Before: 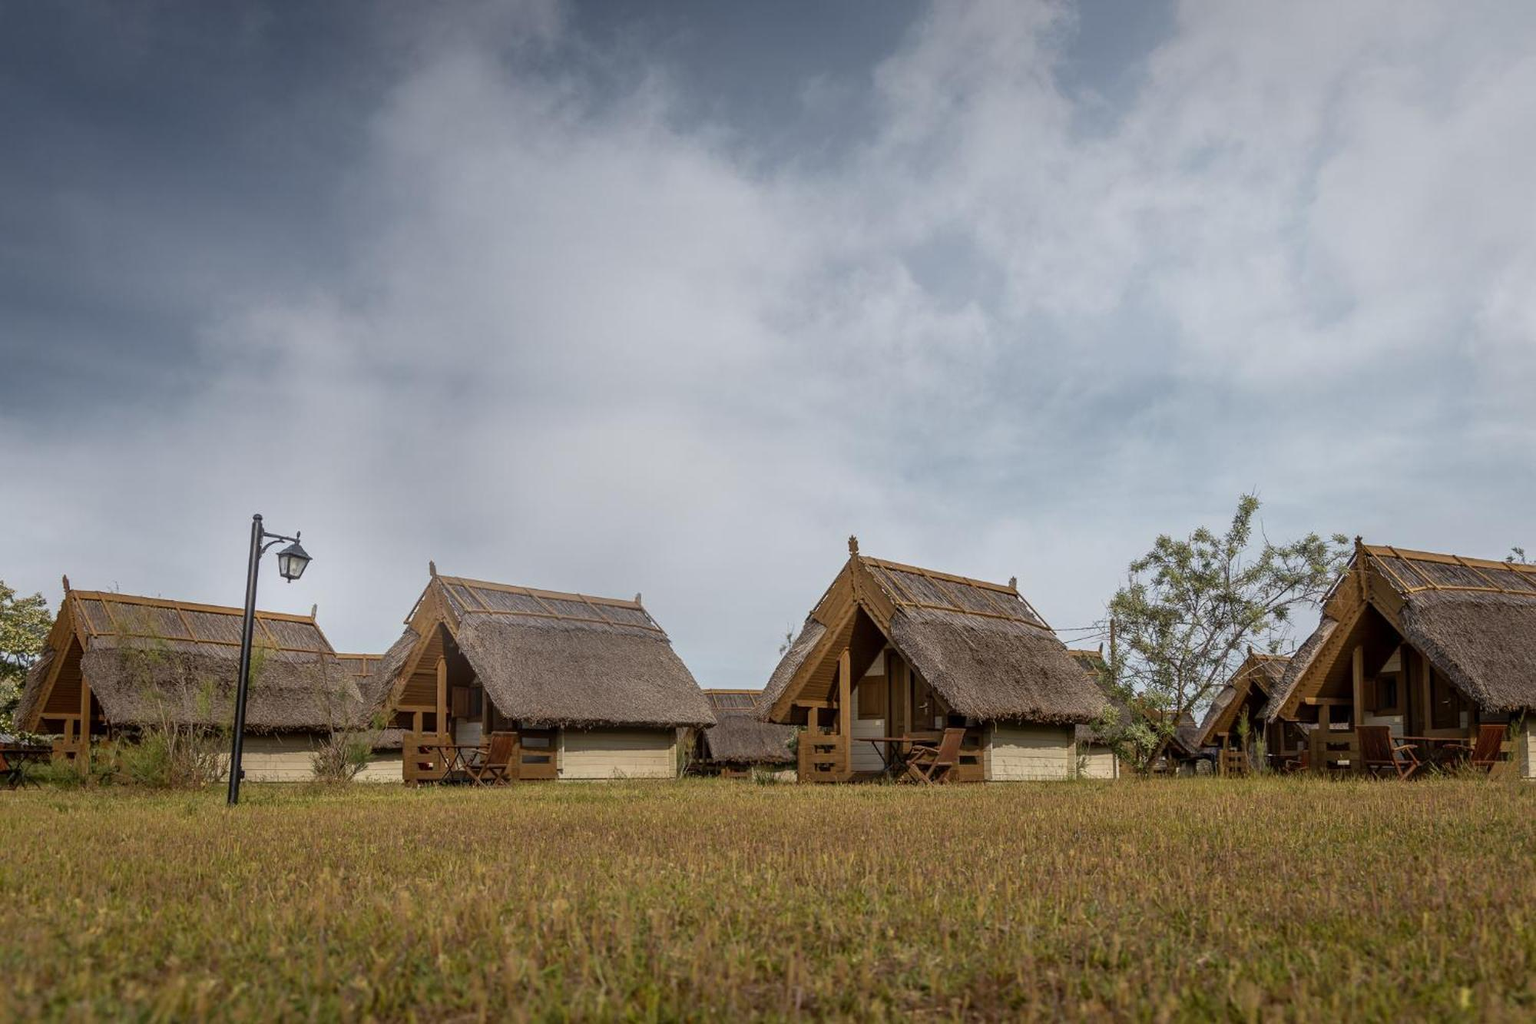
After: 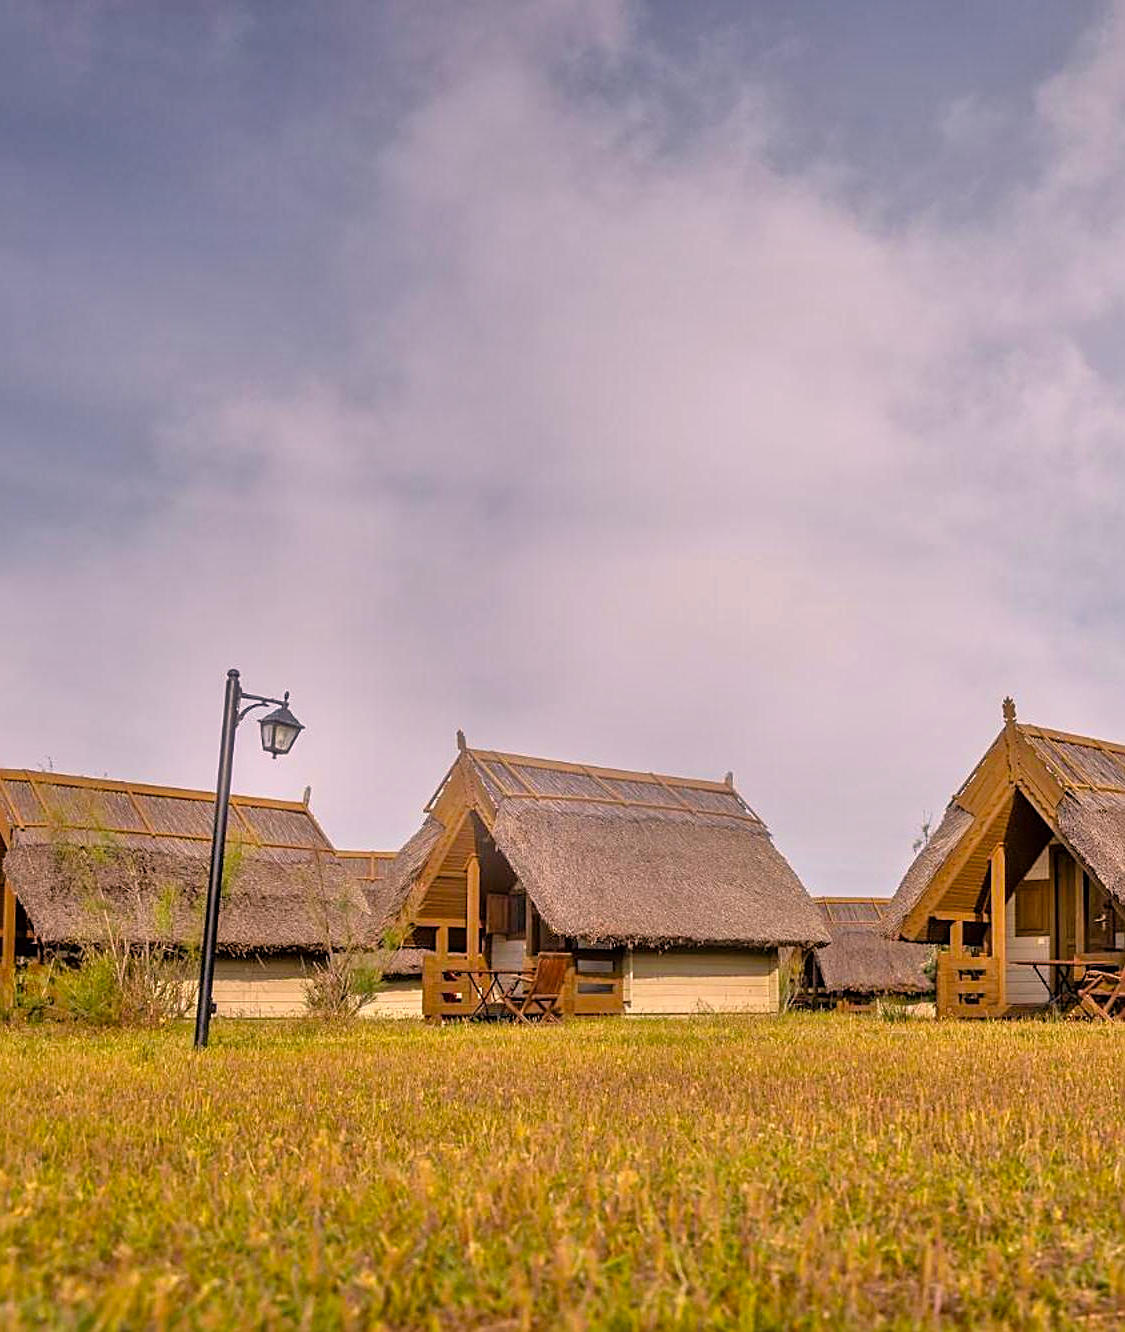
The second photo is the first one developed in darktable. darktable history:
sharpen: on, module defaults
tone equalizer: -7 EV 0.15 EV, -6 EV 0.6 EV, -5 EV 1.15 EV, -4 EV 1.33 EV, -3 EV 1.15 EV, -2 EV 0.6 EV, -1 EV 0.15 EV, mask exposure compensation -0.5 EV
color correction: highlights a* 12.23, highlights b* 5.41
crop: left 5.114%, right 38.589%
color balance rgb: perceptual saturation grading › global saturation 20%, global vibrance 20%
